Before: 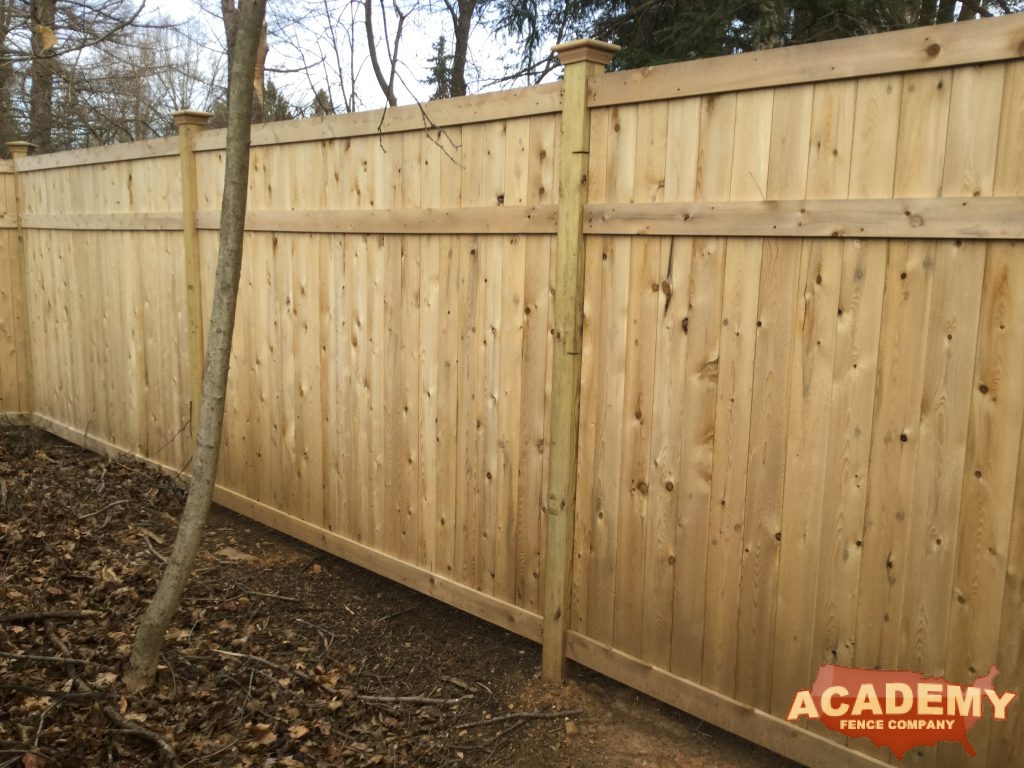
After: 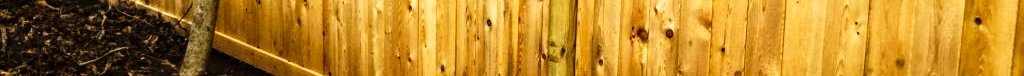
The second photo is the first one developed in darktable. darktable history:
tone curve: curves: ch0 [(0, 0) (0.003, 0.003) (0.011, 0.006) (0.025, 0.01) (0.044, 0.015) (0.069, 0.02) (0.1, 0.027) (0.136, 0.036) (0.177, 0.05) (0.224, 0.07) (0.277, 0.12) (0.335, 0.208) (0.399, 0.334) (0.468, 0.473) (0.543, 0.636) (0.623, 0.795) (0.709, 0.907) (0.801, 0.97) (0.898, 0.989) (1, 1)], preserve colors none
crop and rotate: top 59.084%, bottom 30.916%
local contrast: on, module defaults
